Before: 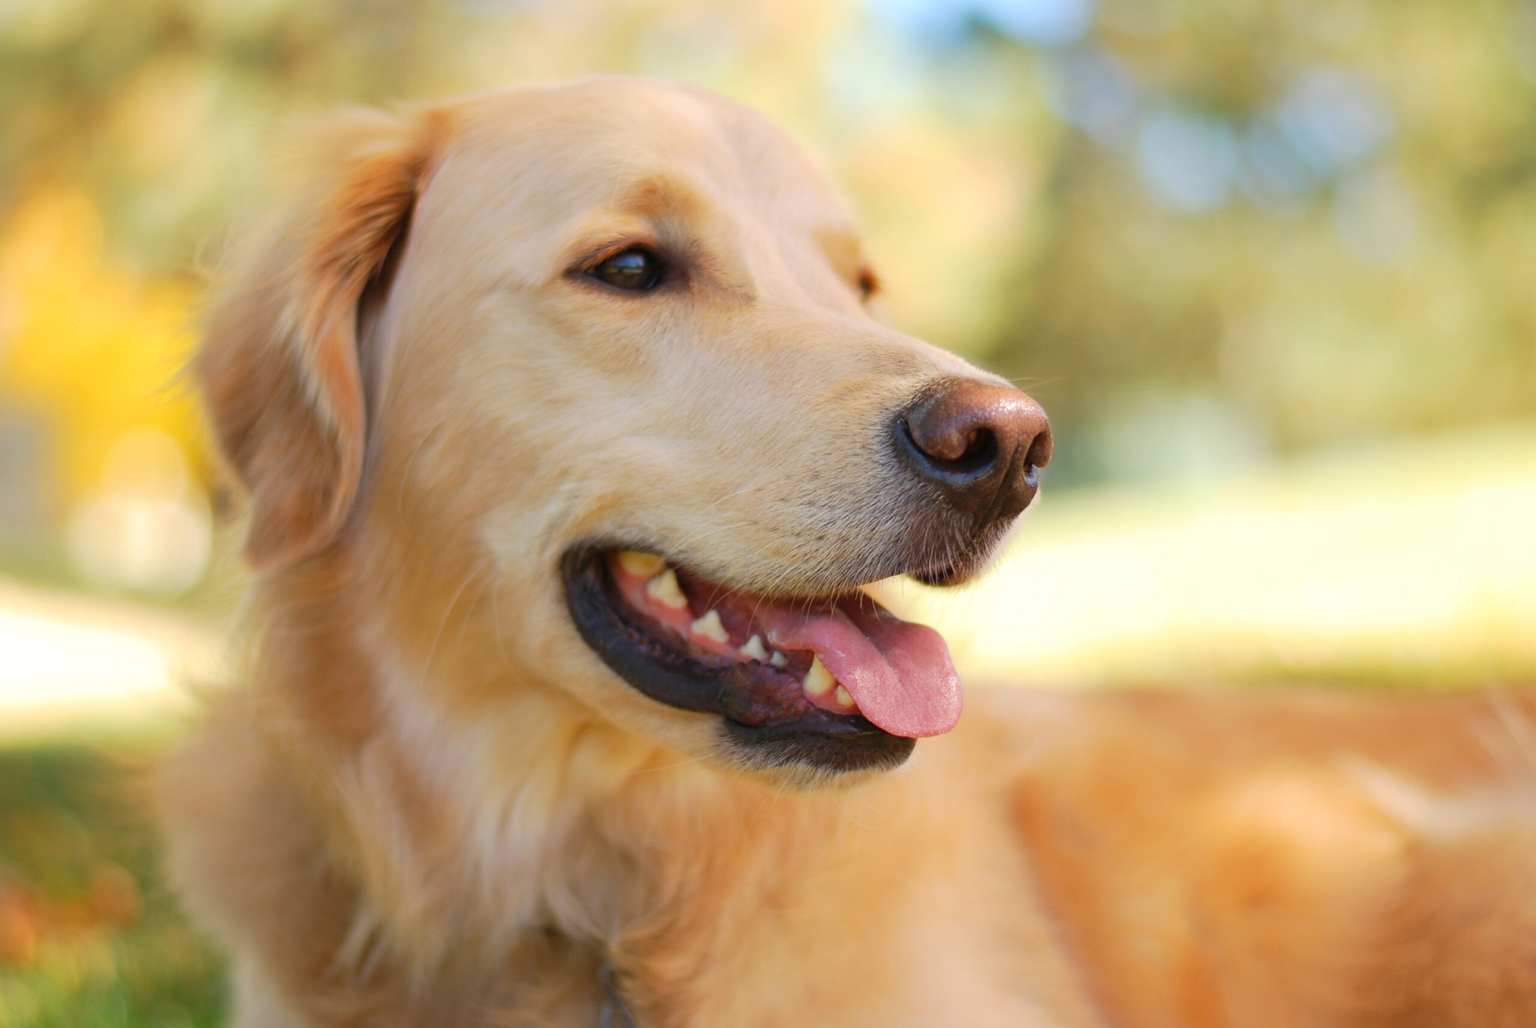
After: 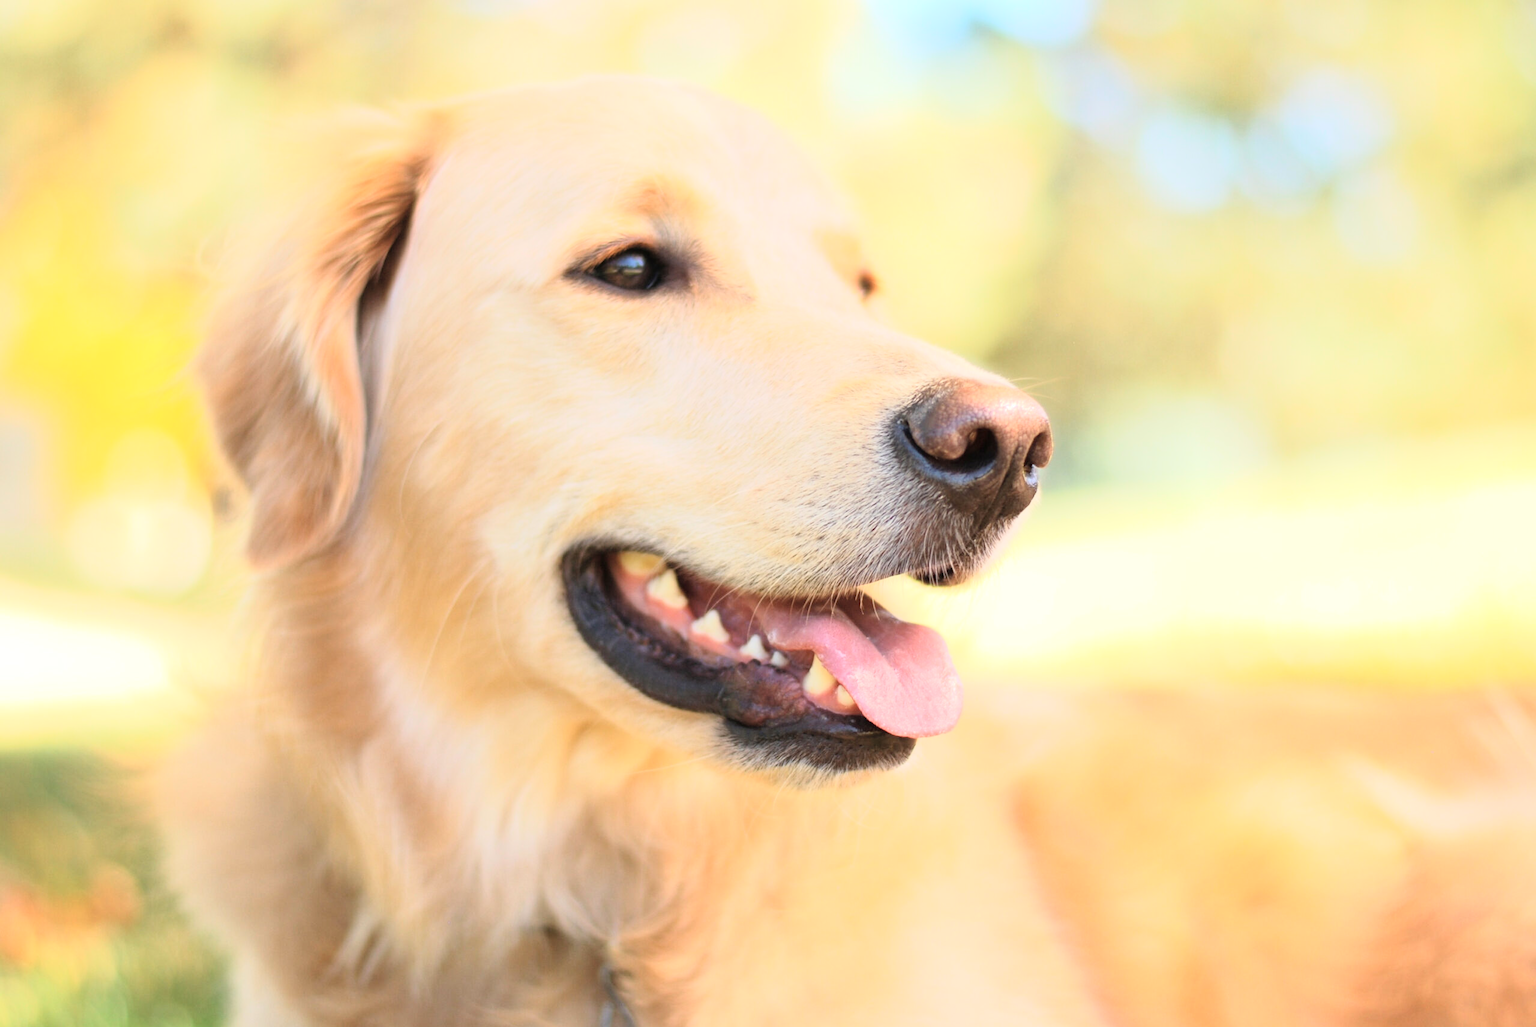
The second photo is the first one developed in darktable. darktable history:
tone curve: curves: ch0 [(0, 0) (0.003, 0.003) (0.011, 0.012) (0.025, 0.028) (0.044, 0.049) (0.069, 0.091) (0.1, 0.144) (0.136, 0.21) (0.177, 0.277) (0.224, 0.352) (0.277, 0.433) (0.335, 0.523) (0.399, 0.613) (0.468, 0.702) (0.543, 0.79) (0.623, 0.867) (0.709, 0.916) (0.801, 0.946) (0.898, 0.972) (1, 1)], color space Lab, independent channels, preserve colors none
